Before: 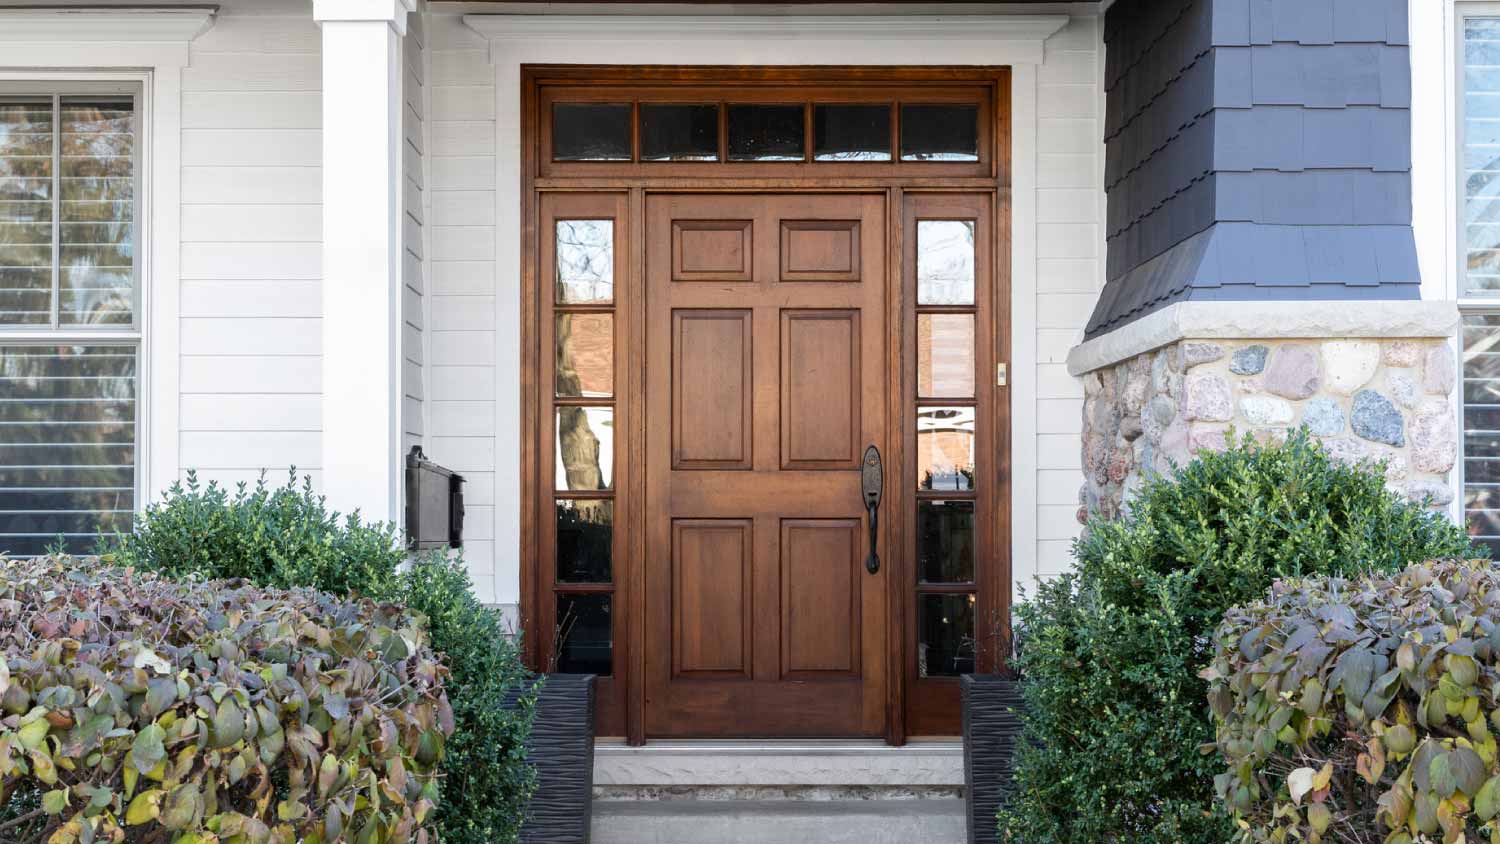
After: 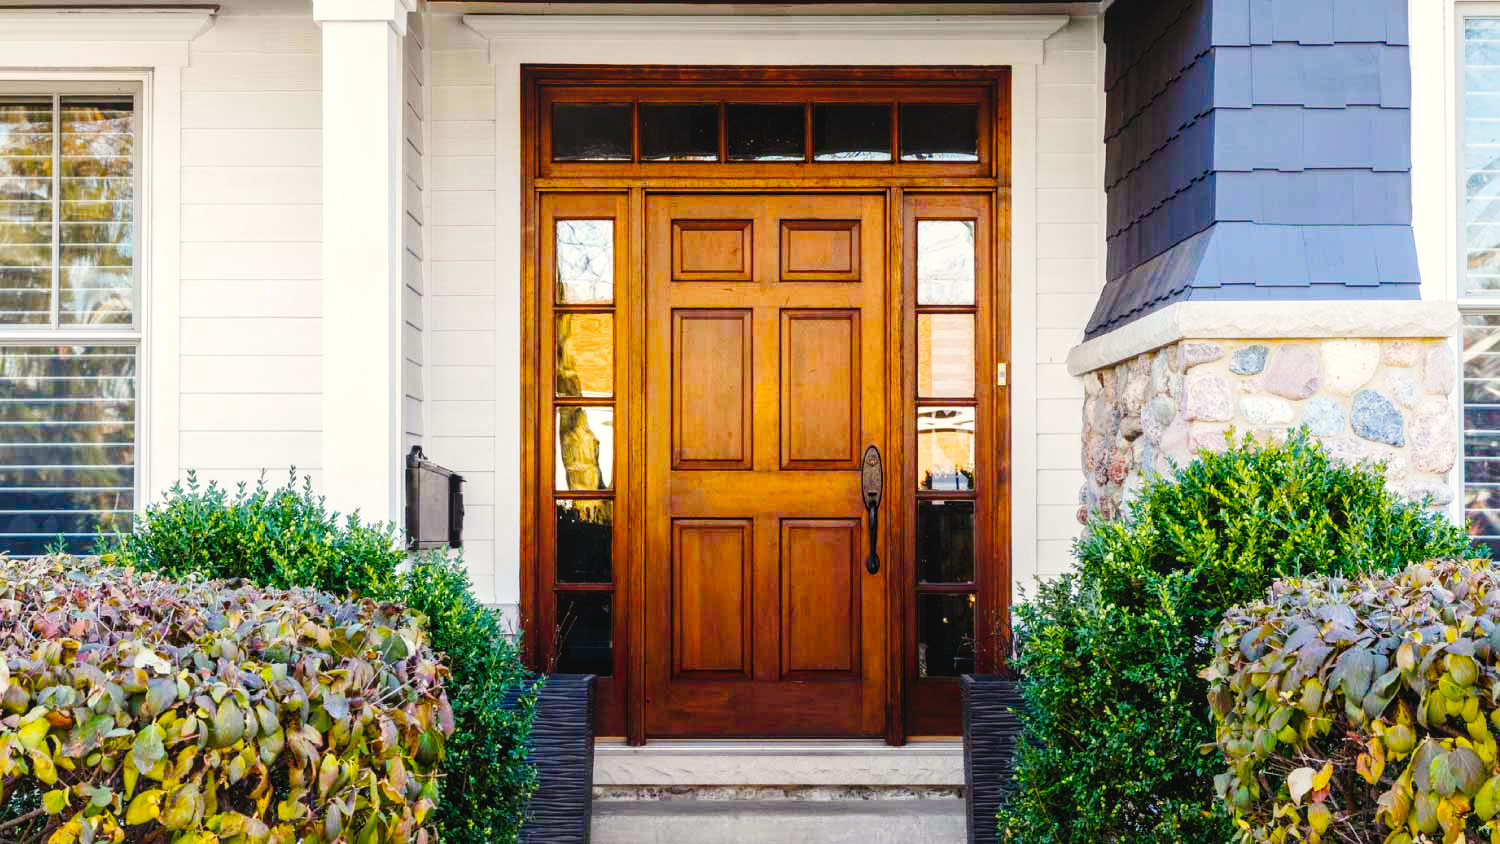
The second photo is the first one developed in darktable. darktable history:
tone curve: curves: ch0 [(0, 0.026) (0.104, 0.1) (0.233, 0.262) (0.398, 0.507) (0.498, 0.621) (0.65, 0.757) (0.835, 0.883) (1, 0.961)]; ch1 [(0, 0) (0.346, 0.307) (0.408, 0.369) (0.453, 0.457) (0.482, 0.476) (0.502, 0.498) (0.521, 0.503) (0.553, 0.554) (0.638, 0.646) (0.693, 0.727) (1, 1)]; ch2 [(0, 0) (0.366, 0.337) (0.434, 0.46) (0.485, 0.494) (0.5, 0.494) (0.511, 0.508) (0.537, 0.55) (0.579, 0.599) (0.663, 0.67) (1, 1)], preserve colors none
color balance rgb: power › luminance -3.831%, power › chroma 0.566%, power › hue 39.97°, highlights gain › chroma 2.973%, highlights gain › hue 76.32°, global offset › luminance -0.298%, global offset › hue 259.45°, linear chroma grading › global chroma 49.442%, perceptual saturation grading › global saturation 30.711%, perceptual brilliance grading › global brilliance -18.387%, perceptual brilliance grading › highlights 29.205%
local contrast: detail 117%
